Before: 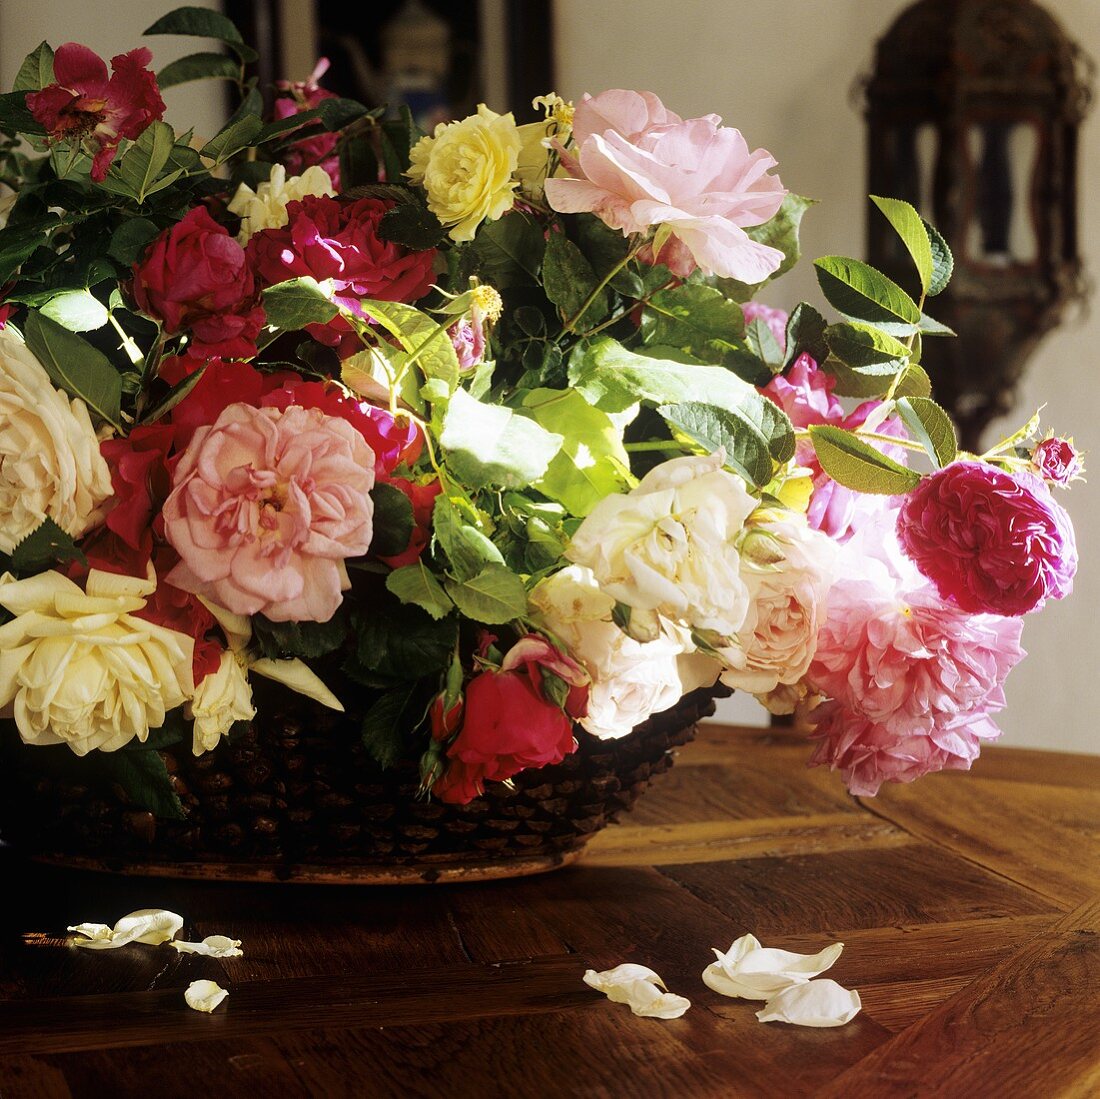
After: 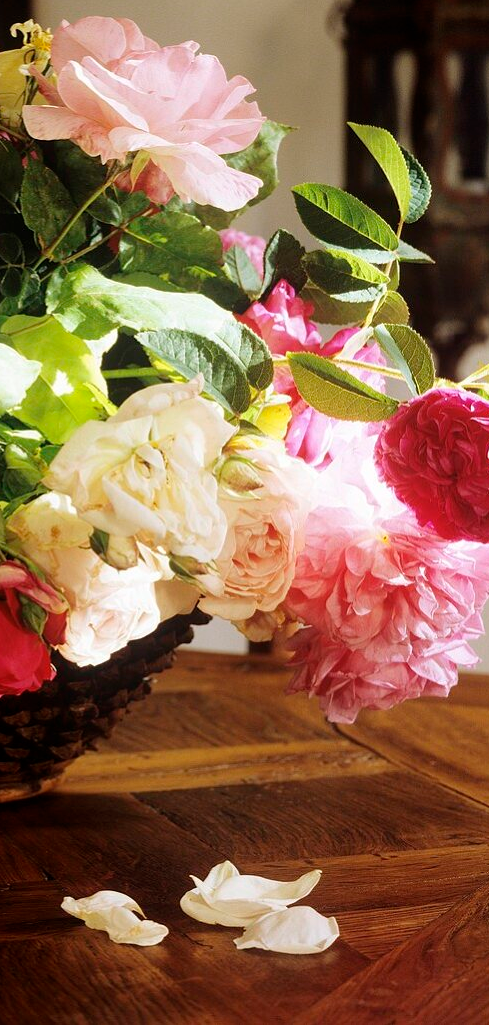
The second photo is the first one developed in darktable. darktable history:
crop: left 47.537%, top 6.649%, right 7.968%
